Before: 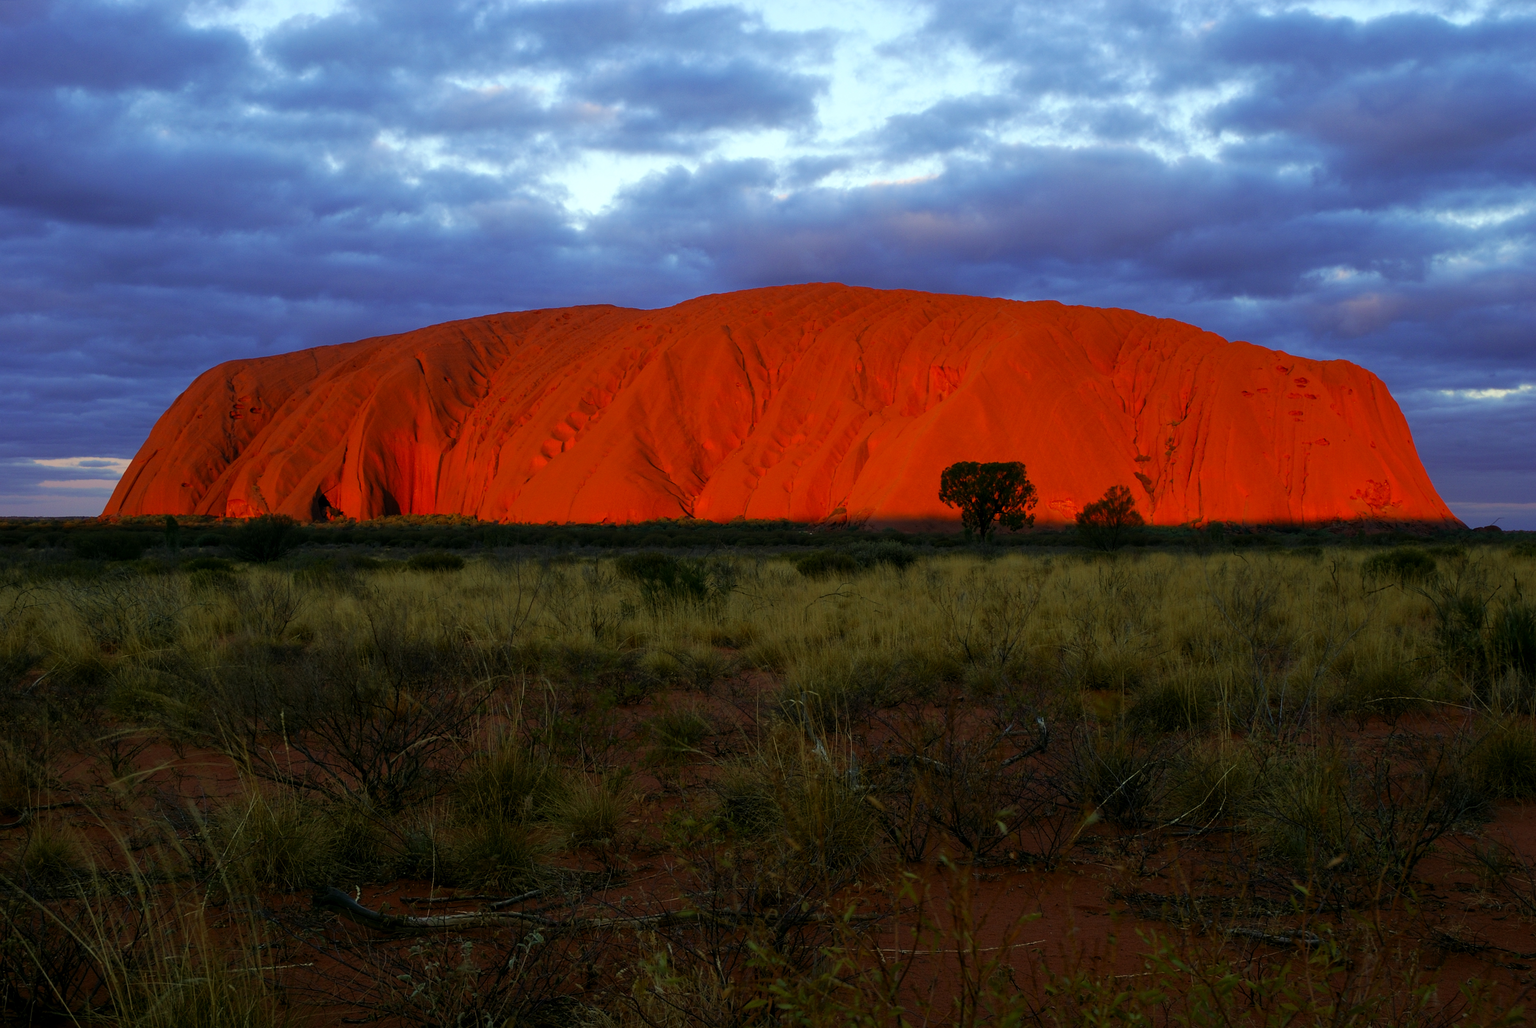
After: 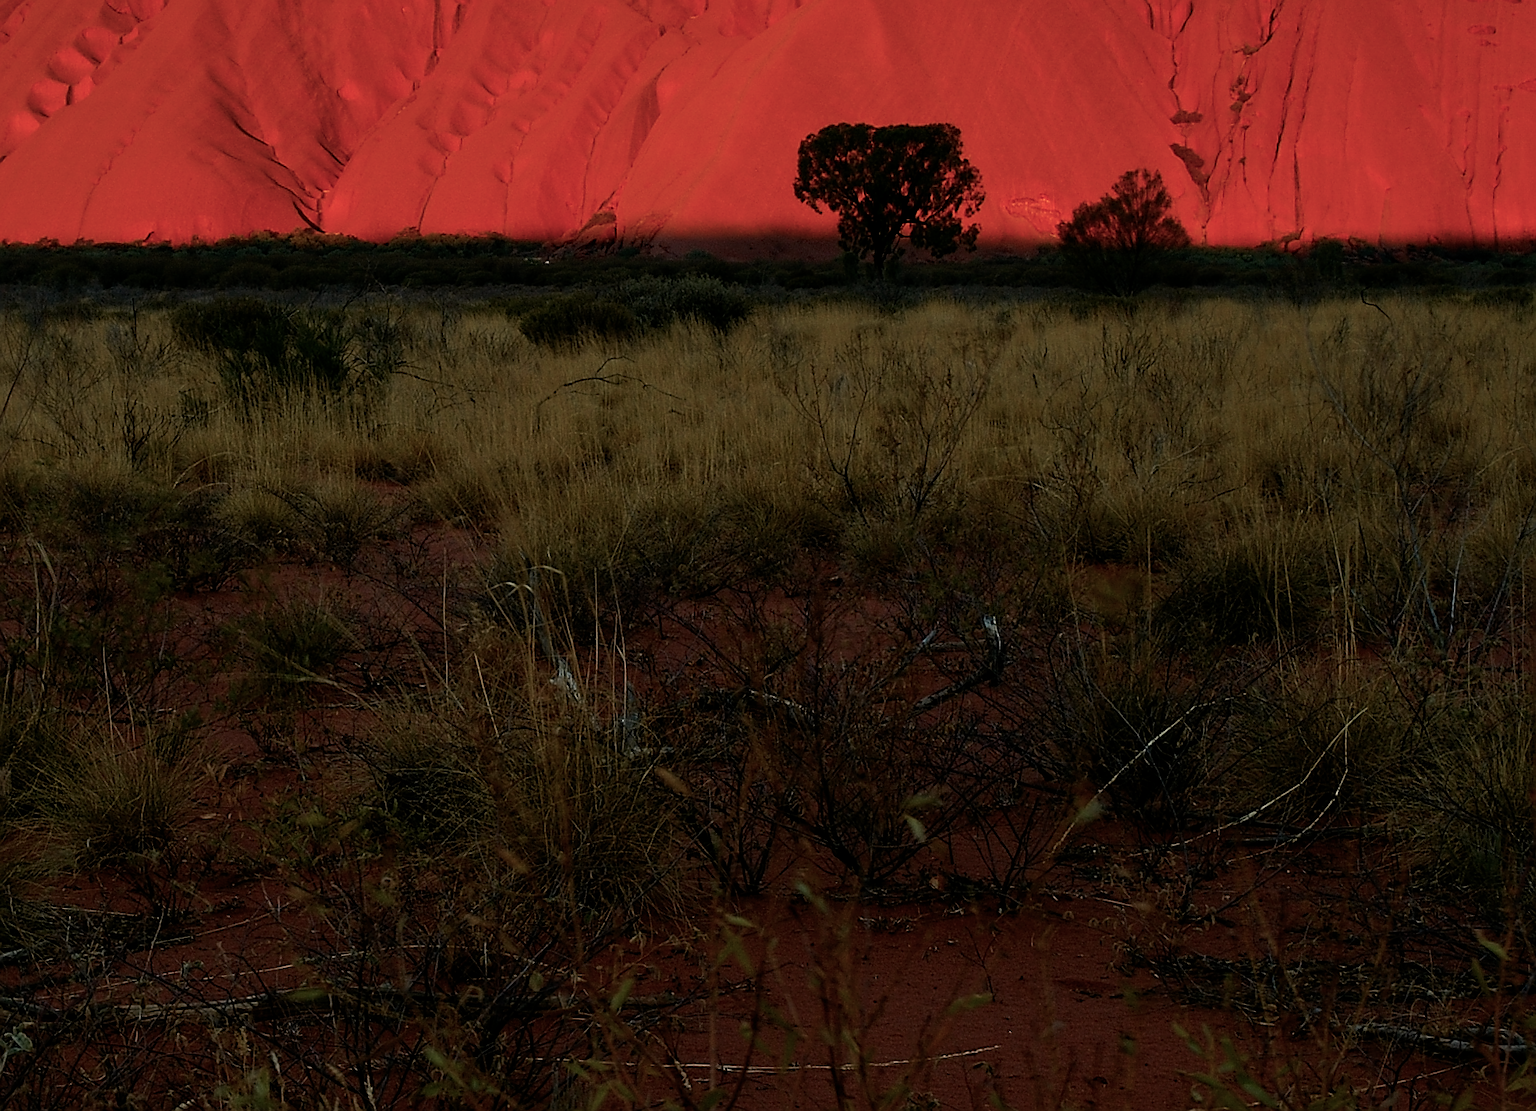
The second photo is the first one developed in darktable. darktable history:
sharpen: radius 1.358, amount 1.252, threshold 0.712
crop: left 34.309%, top 38.718%, right 13.787%, bottom 5.166%
